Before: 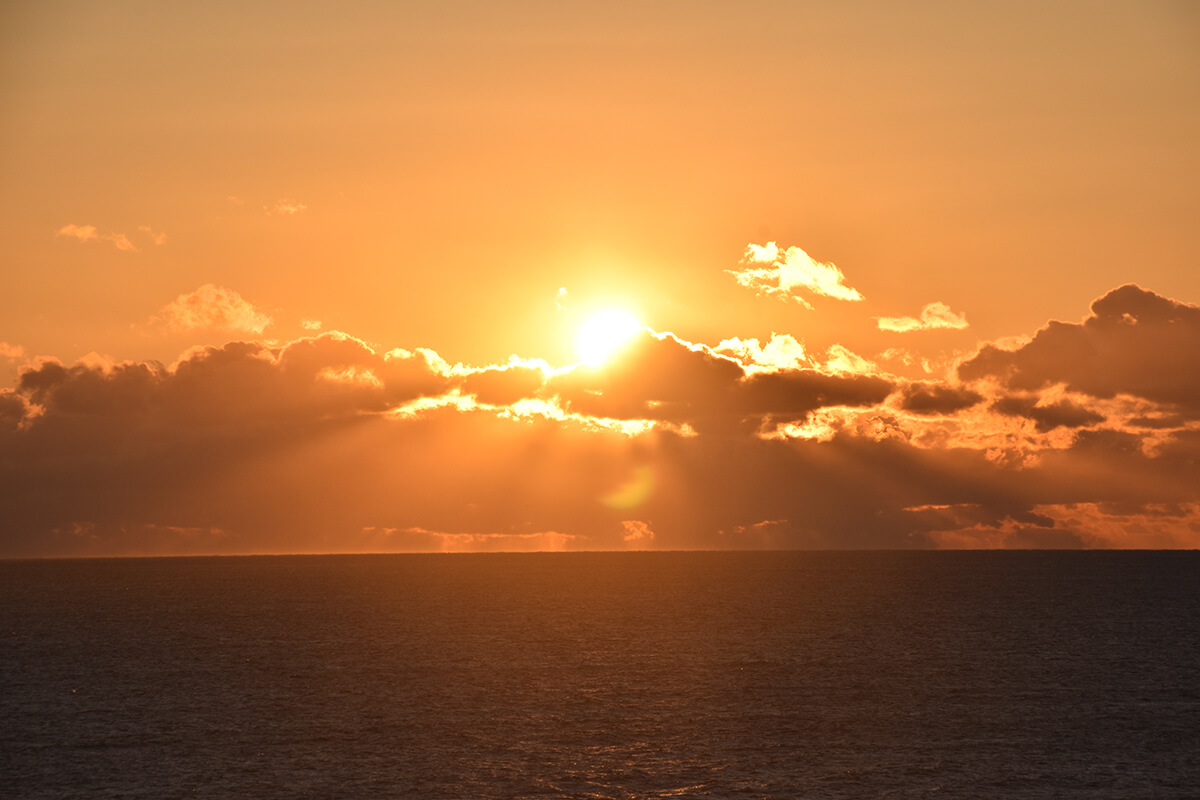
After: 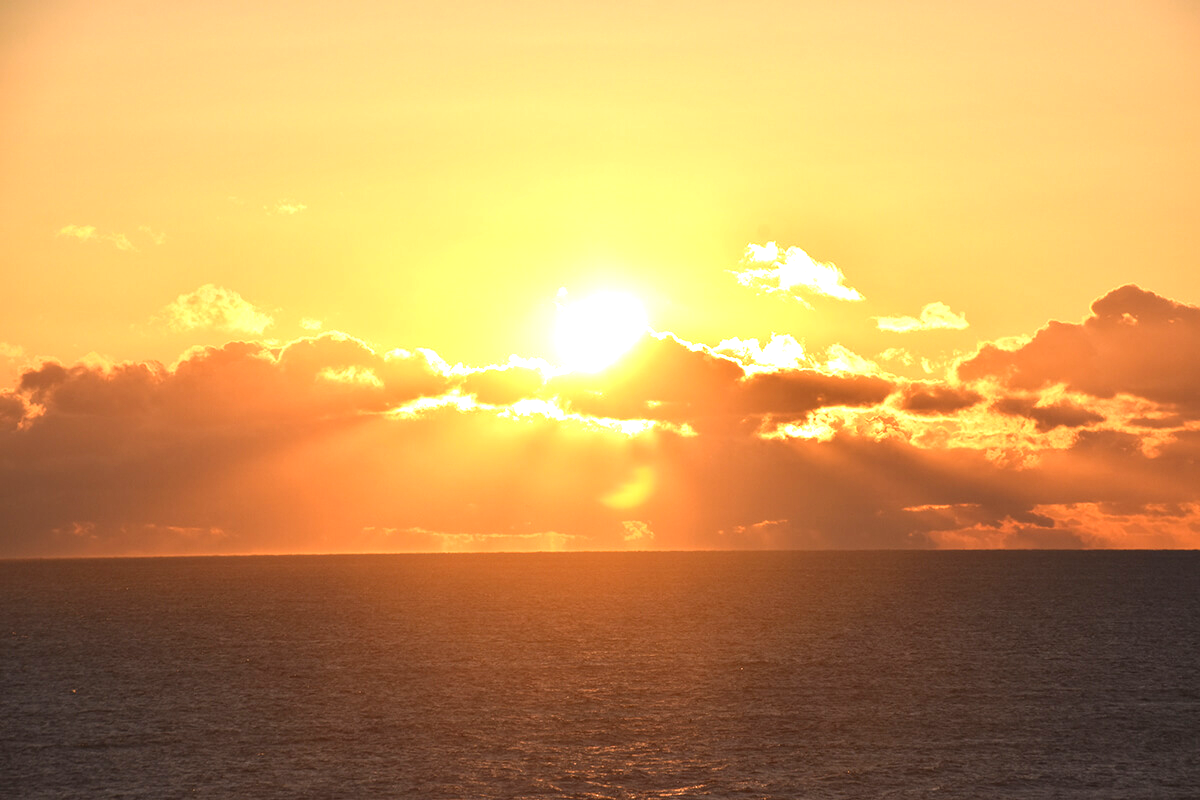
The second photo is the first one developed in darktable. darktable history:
exposure: exposure 1.155 EV, compensate highlight preservation false
